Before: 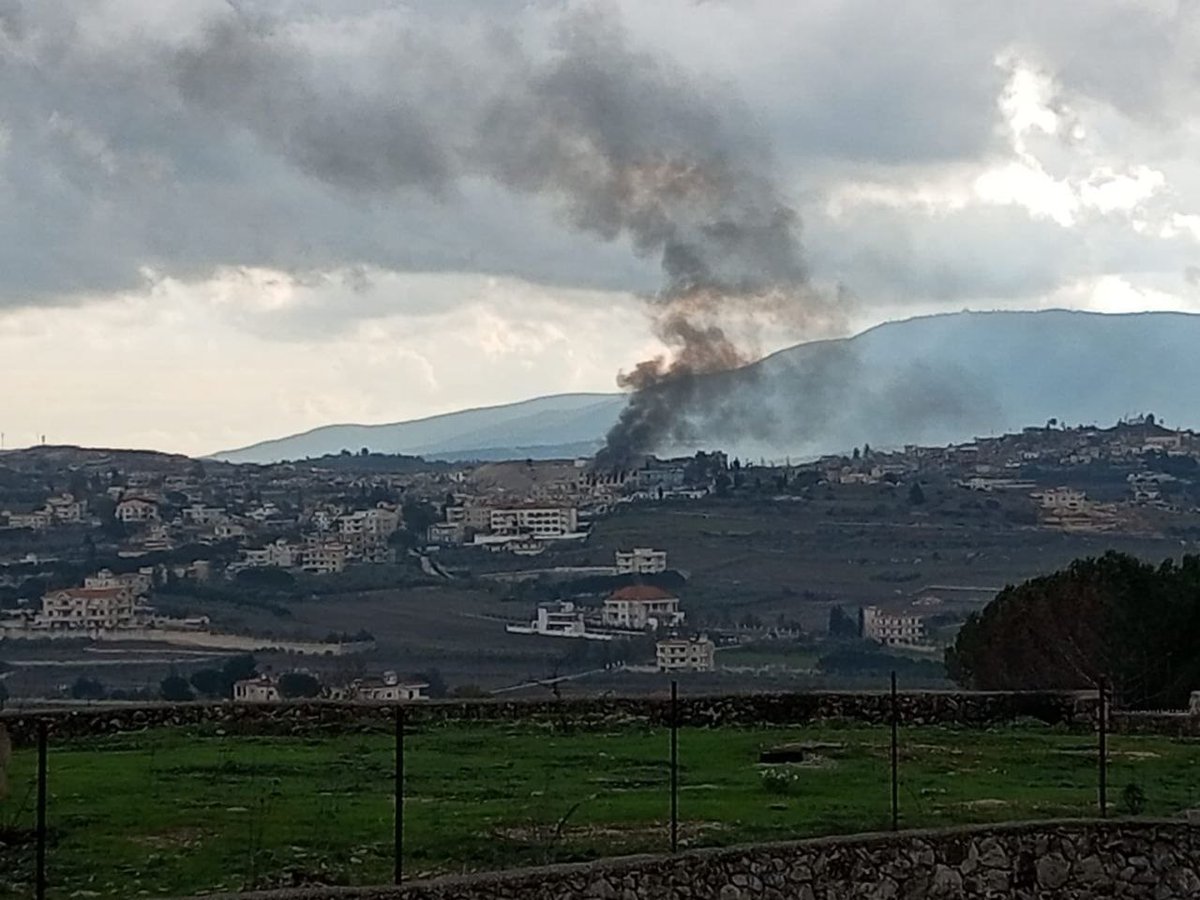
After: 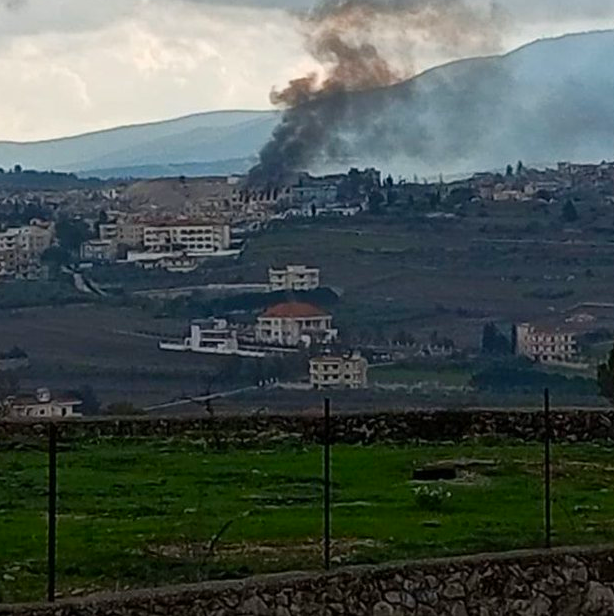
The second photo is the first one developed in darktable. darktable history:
crop and rotate: left 28.931%, top 31.484%, right 19.847%
color balance rgb: linear chroma grading › global chroma 9.973%, perceptual saturation grading › global saturation 0.103%, perceptual saturation grading › highlights -8.669%, perceptual saturation grading › mid-tones 18.72%, perceptual saturation grading › shadows 29.183%, global vibrance 20%
